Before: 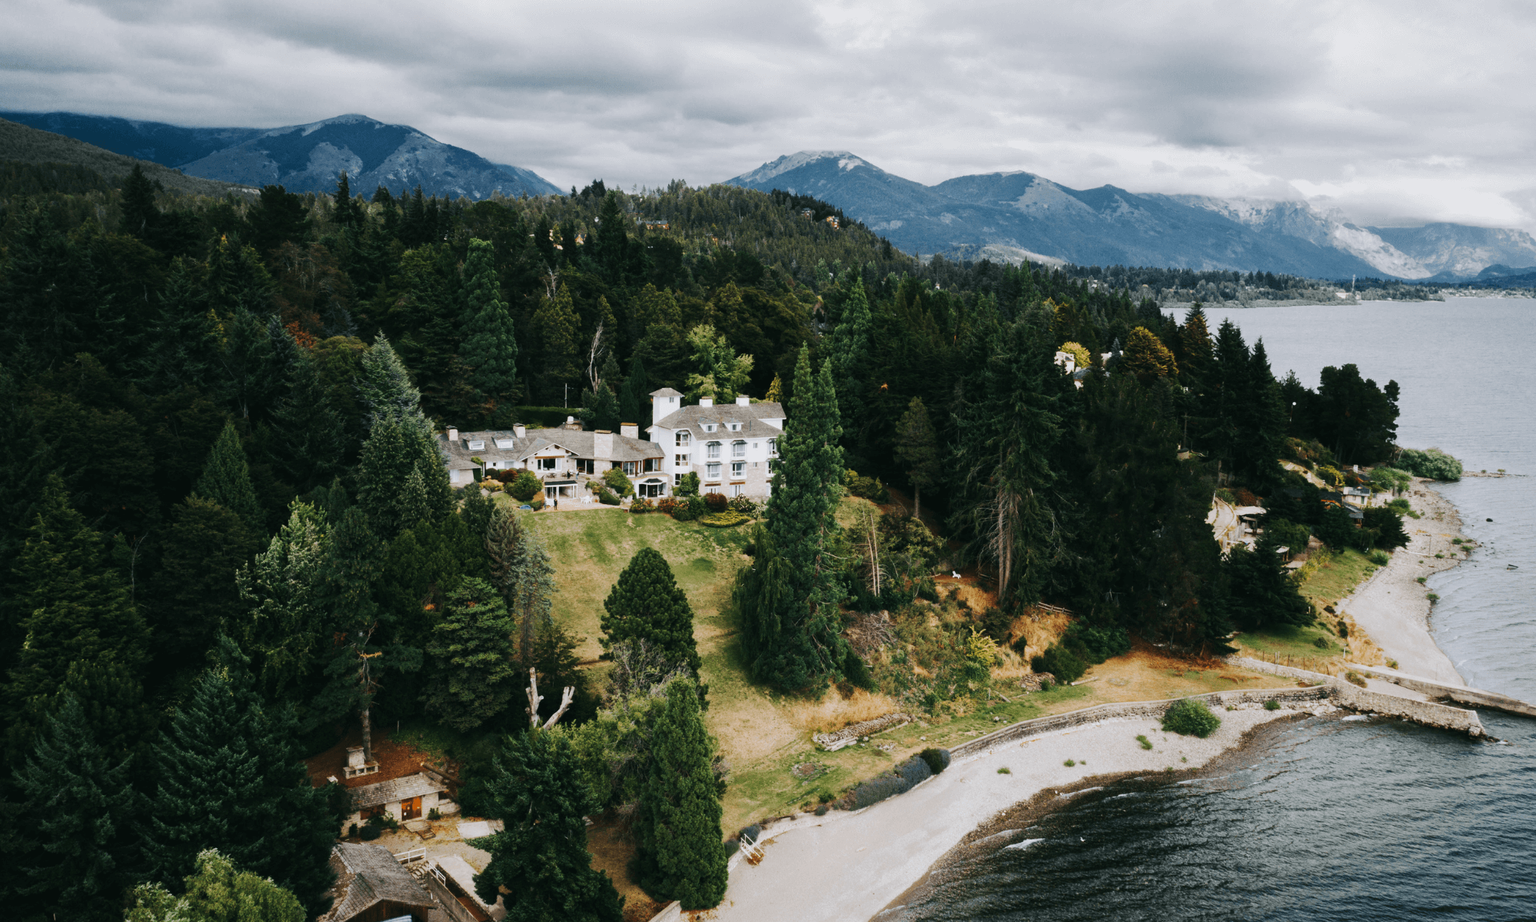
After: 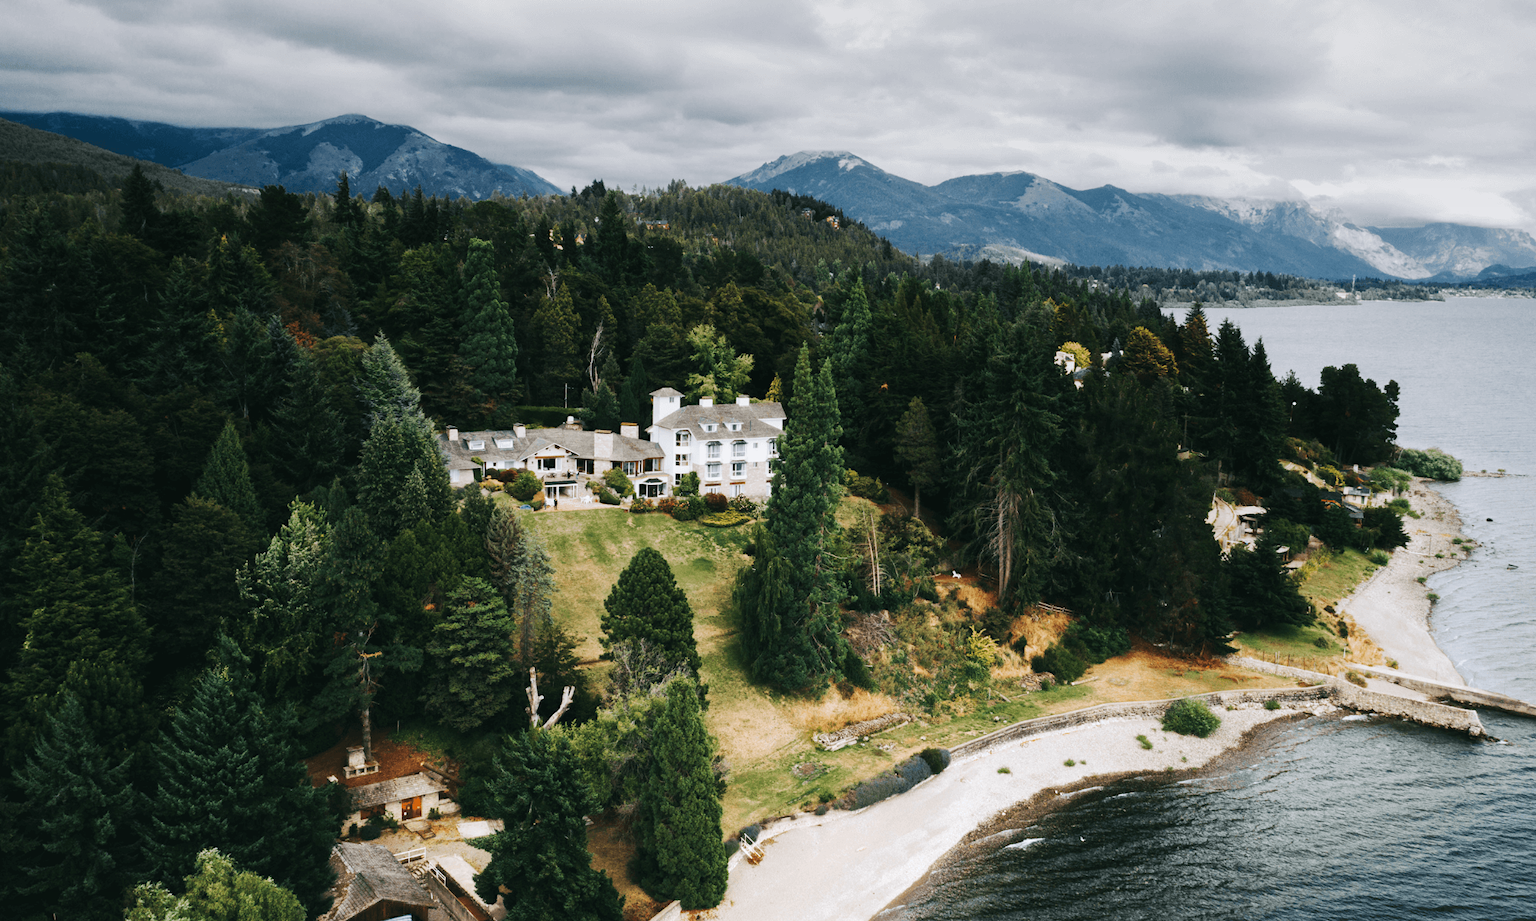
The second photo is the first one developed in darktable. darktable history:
rotate and perspective: automatic cropping off
graduated density: rotation -0.352°, offset 57.64
exposure: black level correction 0, exposure 0.5 EV, compensate exposure bias true, compensate highlight preservation false
